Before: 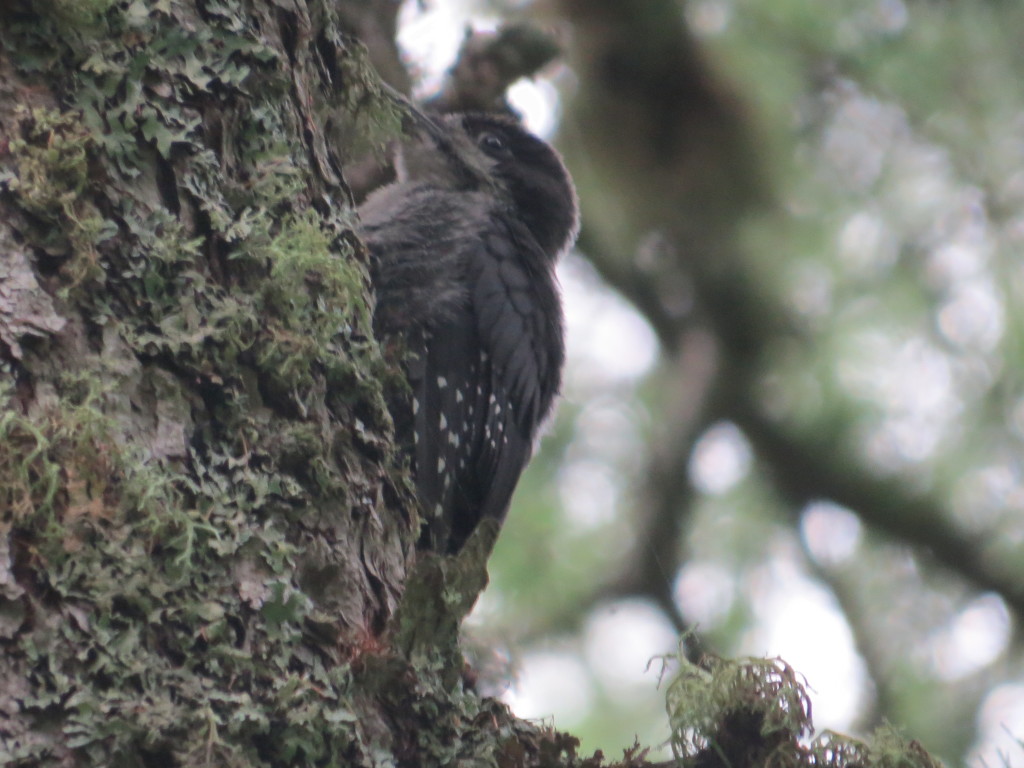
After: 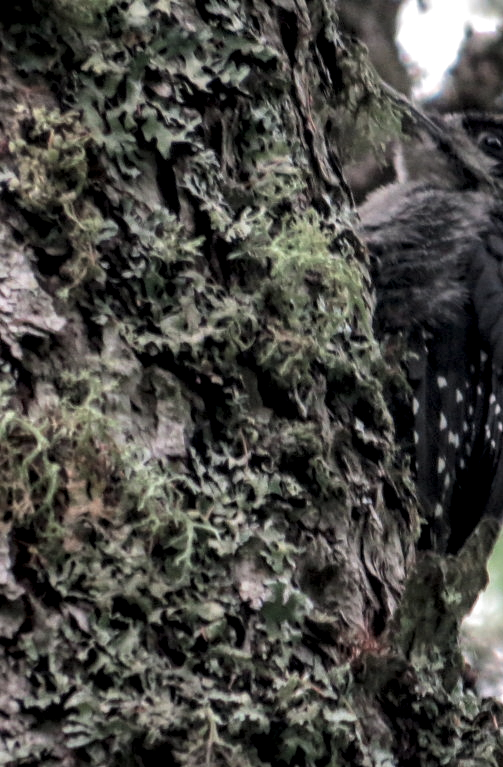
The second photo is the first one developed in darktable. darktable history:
crop and rotate: left 0%, top 0%, right 50.845%
local contrast: detail 160%
filmic rgb: black relative exposure -8.2 EV, white relative exposure 2.2 EV, threshold 3 EV, hardness 7.11, latitude 75%, contrast 1.325, highlights saturation mix -2%, shadows ↔ highlights balance 30%, preserve chrominance RGB euclidean norm, color science v5 (2021), contrast in shadows safe, contrast in highlights safe, enable highlight reconstruction true
